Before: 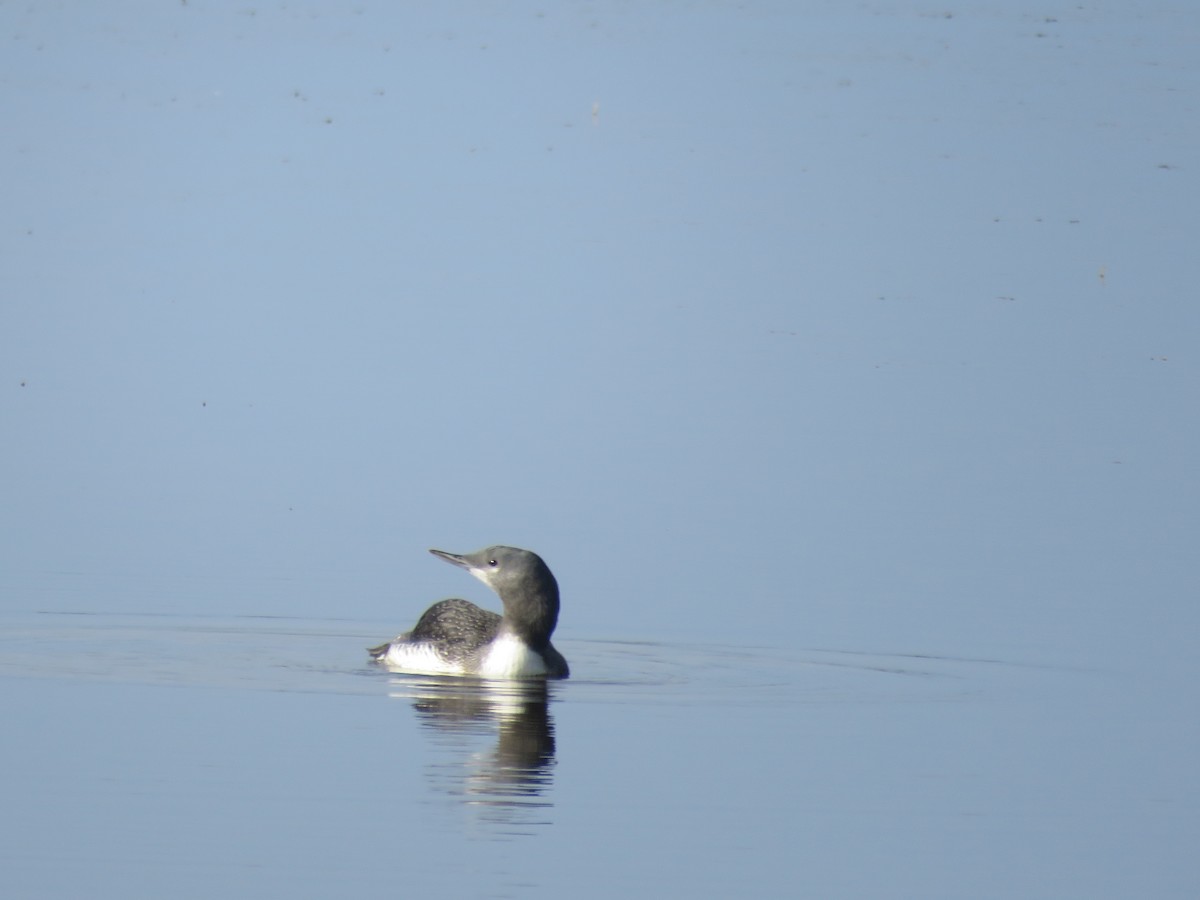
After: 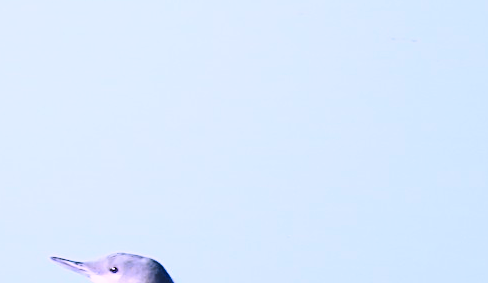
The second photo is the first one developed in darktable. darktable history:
color calibration: output R [1.063, -0.012, -0.003, 0], output G [0, 1.022, 0.021, 0], output B [-0.079, 0.047, 1, 0], illuminant as shot in camera, x 0.377, y 0.393, temperature 4176.77 K
contrast brightness saturation: contrast 0.203, brightness 0.157, saturation 0.219
base curve: curves: ch0 [(0, 0) (0.028, 0.03) (0.121, 0.232) (0.46, 0.748) (0.859, 0.968) (1, 1)], preserve colors none
sharpen: on, module defaults
crop: left 31.661%, top 32.659%, right 27.657%, bottom 35.811%
exposure: compensate highlight preservation false
color correction: highlights a* 16.09, highlights b* -20.62
